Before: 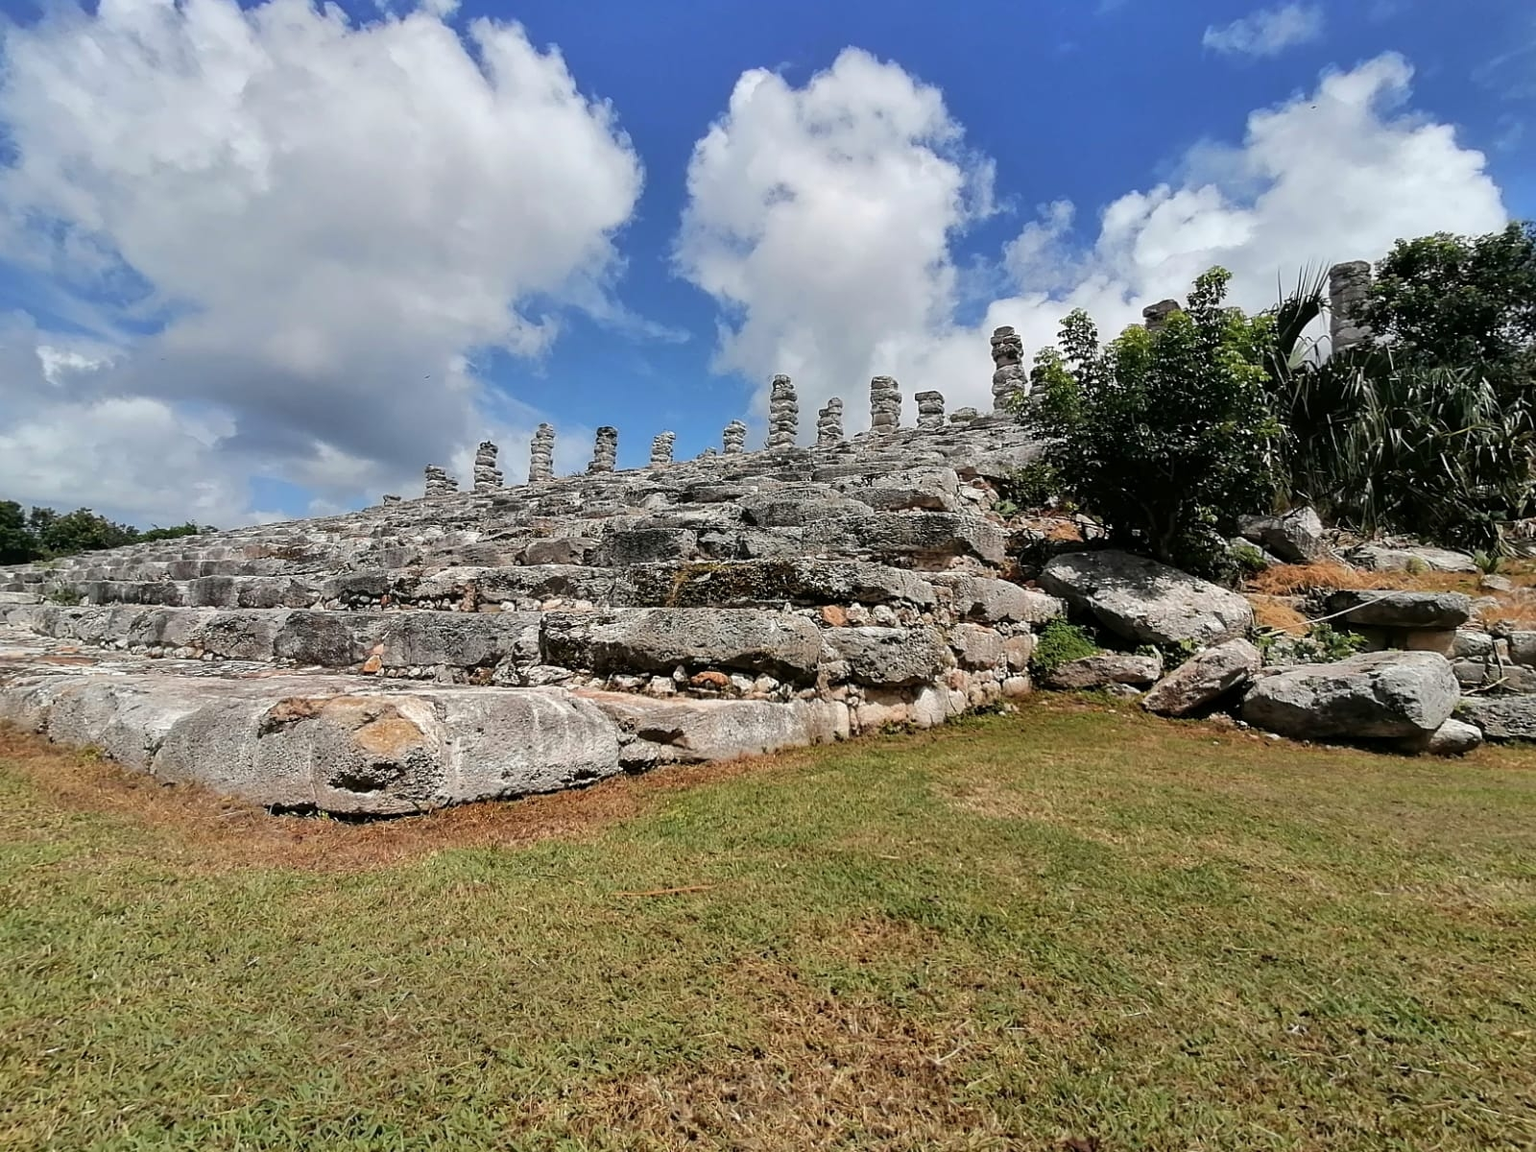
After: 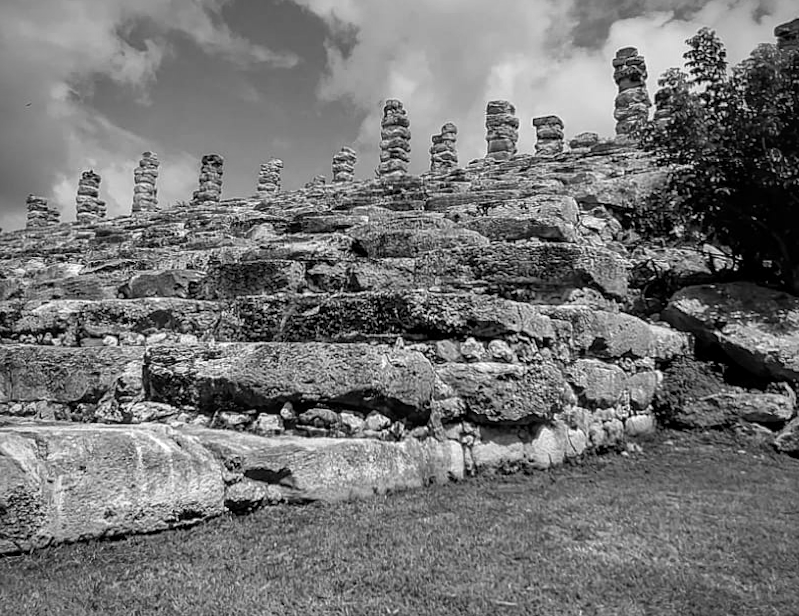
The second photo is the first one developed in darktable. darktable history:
rotate and perspective: lens shift (horizontal) -0.055, automatic cropping off
monochrome: on, module defaults
crop: left 25%, top 25%, right 25%, bottom 25%
base curve: curves: ch0 [(0, 0) (0.303, 0.277) (1, 1)]
vignetting: on, module defaults
local contrast: on, module defaults
contrast brightness saturation: saturation 0.13
tone equalizer: on, module defaults
